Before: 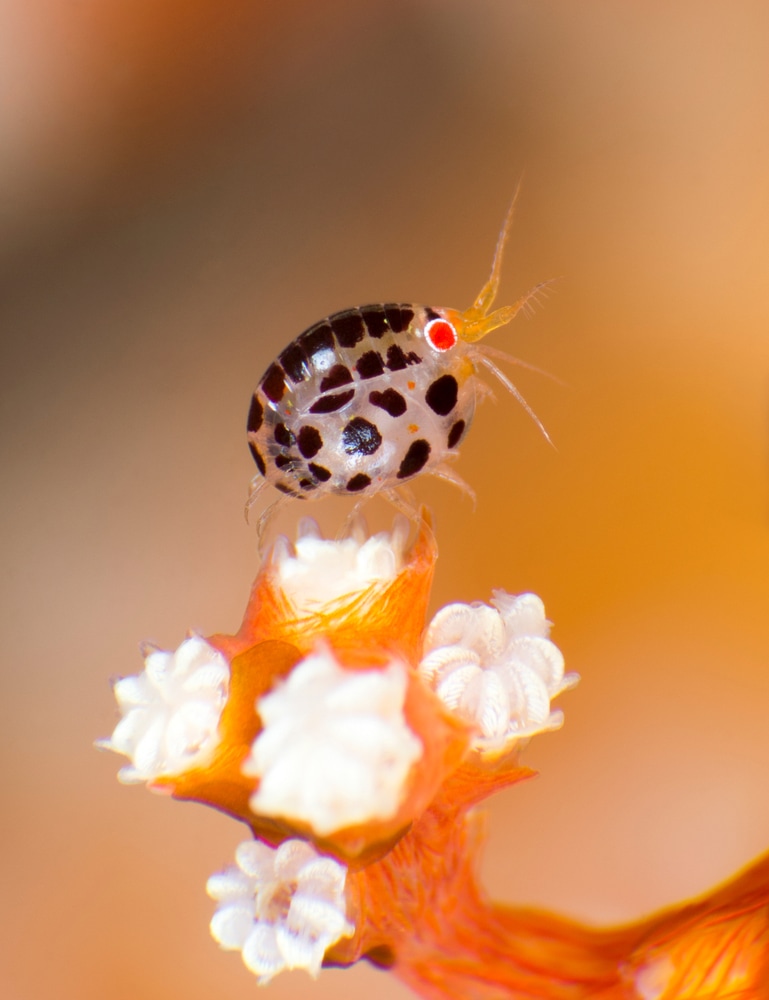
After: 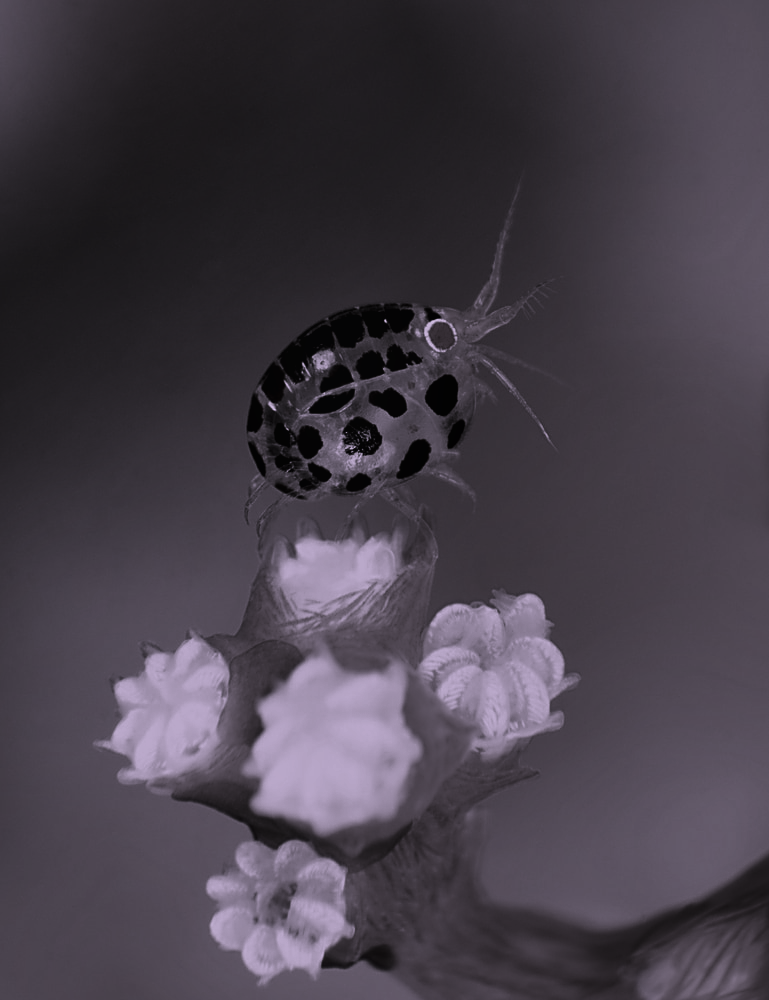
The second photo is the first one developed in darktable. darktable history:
exposure: compensate exposure bias true, compensate highlight preservation false
color correction: highlights a* 15.65, highlights b* -20.55
filmic rgb: black relative exposure -16 EV, white relative exposure 5.31 EV, hardness 5.9, contrast 1.25, iterations of high-quality reconstruction 0
tone equalizer: -8 EV -0.007 EV, -7 EV 0.037 EV, -6 EV -0.008 EV, -5 EV 0.006 EV, -4 EV -0.034 EV, -3 EV -0.229 EV, -2 EV -0.689 EV, -1 EV -0.968 EV, +0 EV -0.951 EV
sharpen: on, module defaults
local contrast: mode bilateral grid, contrast 19, coarseness 50, detail 119%, midtone range 0.2
contrast brightness saturation: contrast -0.027, brightness -0.594, saturation -0.983
tone curve: curves: ch0 [(0.003, 0.029) (0.188, 0.252) (0.46, 0.56) (0.608, 0.748) (0.871, 0.955) (1, 1)]; ch1 [(0, 0) (0.35, 0.356) (0.45, 0.453) (0.508, 0.515) (0.618, 0.634) (1, 1)]; ch2 [(0, 0) (0.456, 0.469) (0.5, 0.5) (0.634, 0.625) (1, 1)], preserve colors none
